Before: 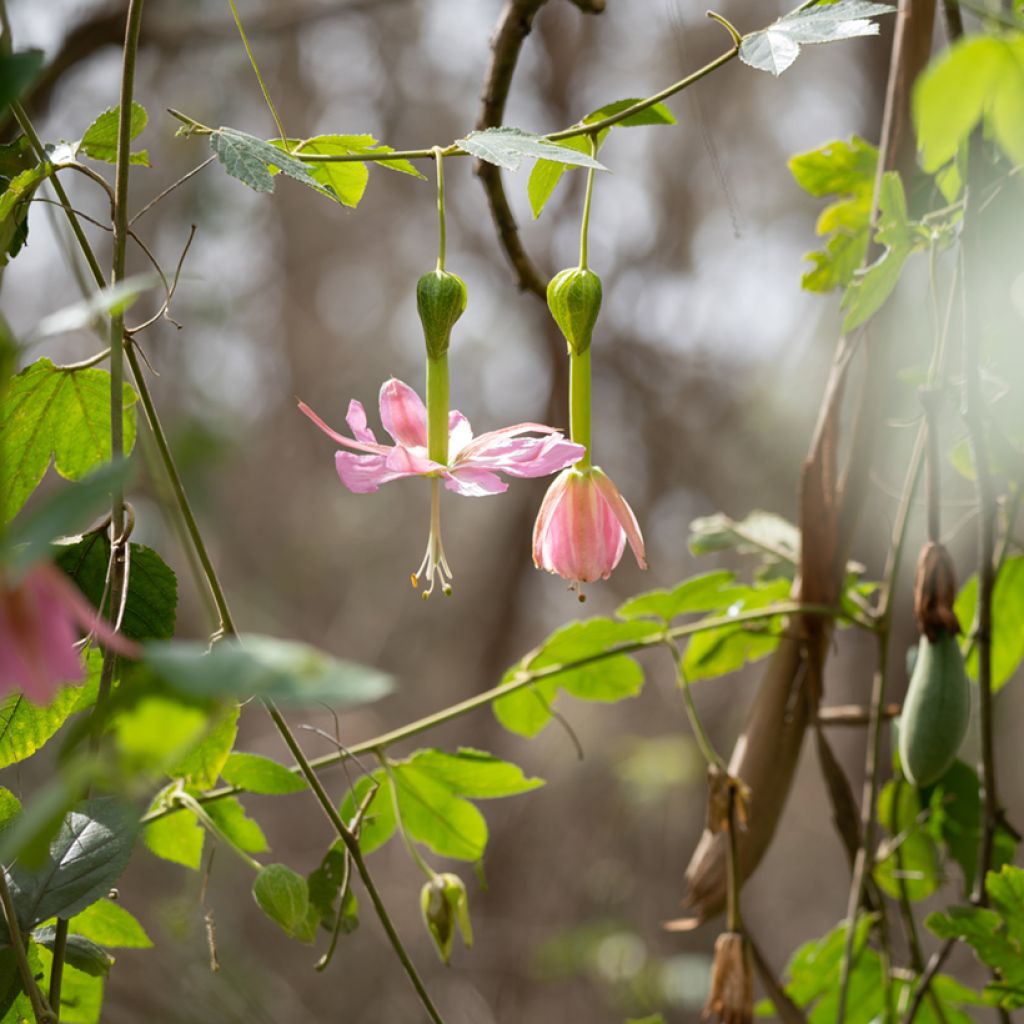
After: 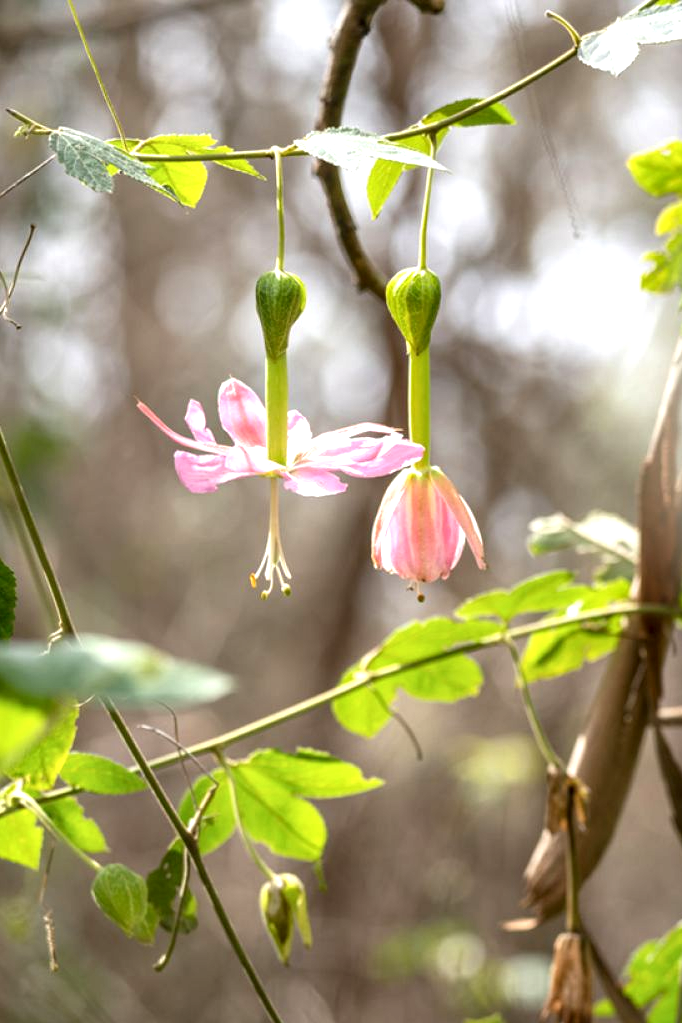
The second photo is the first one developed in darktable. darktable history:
local contrast: detail 130%
exposure: black level correction 0, exposure 0.68 EV, compensate exposure bias true, compensate highlight preservation false
crop and rotate: left 15.754%, right 17.579%
